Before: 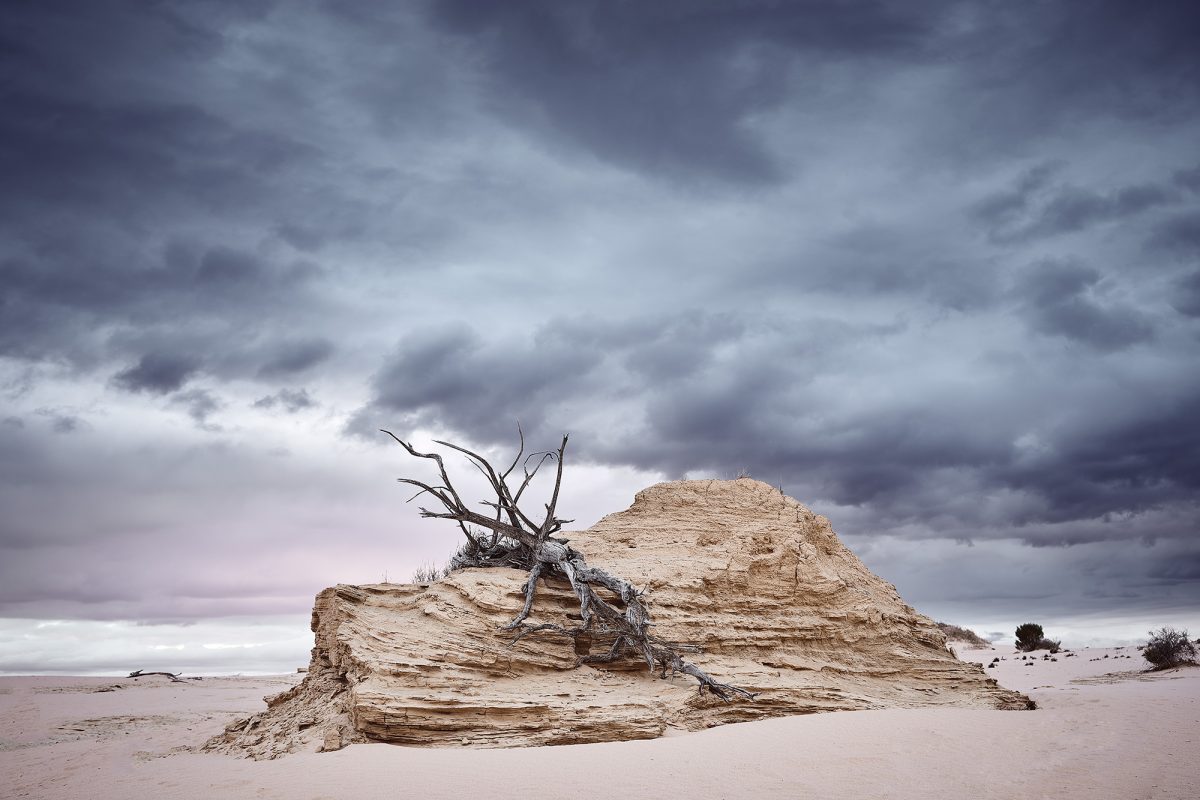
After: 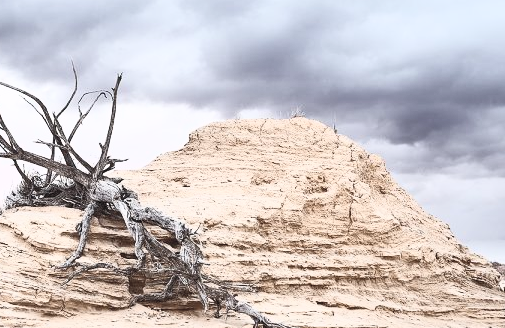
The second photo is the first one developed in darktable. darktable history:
contrast brightness saturation: contrast 0.43, brightness 0.56, saturation -0.19
crop: left 37.221%, top 45.169%, right 20.63%, bottom 13.777%
